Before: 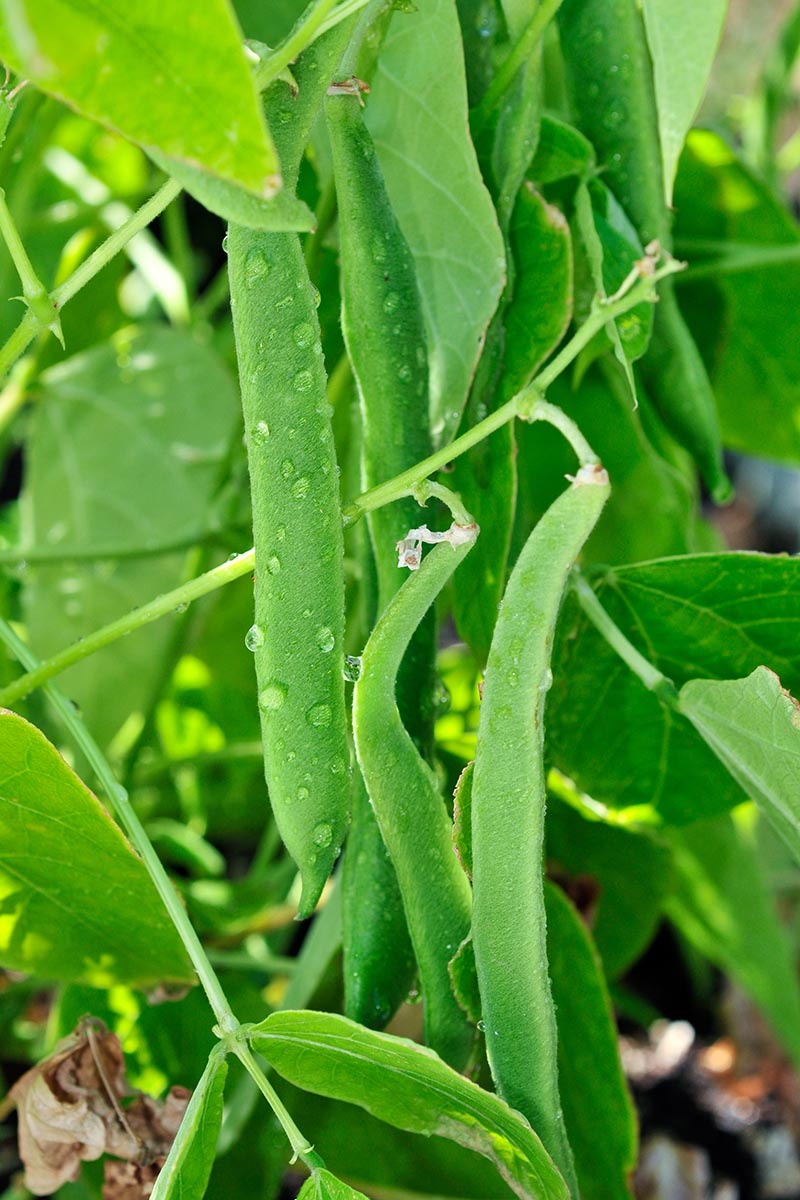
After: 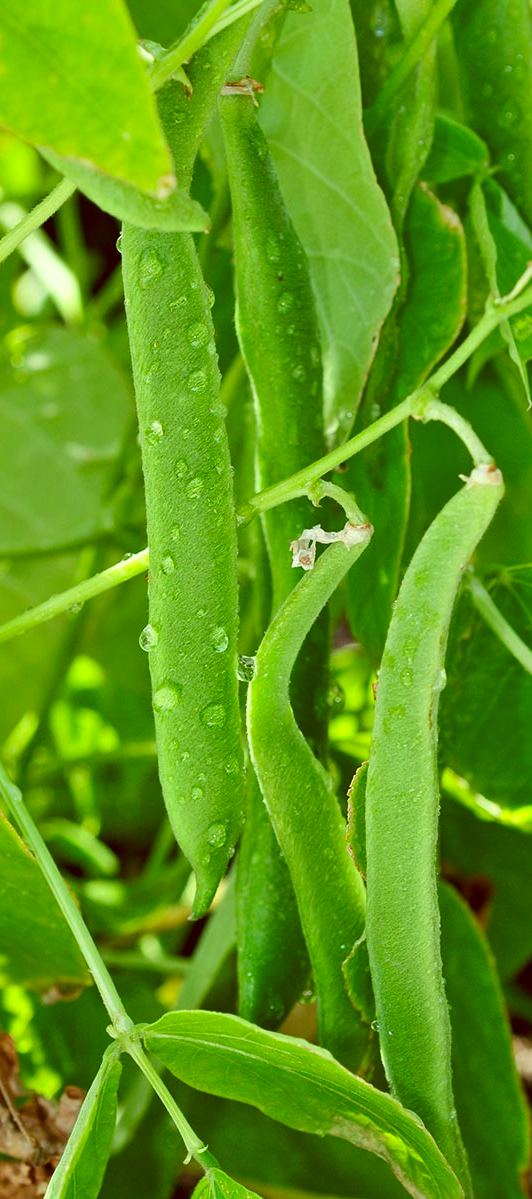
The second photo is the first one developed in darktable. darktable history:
crop and rotate: left 13.443%, right 19.941%
color correction: highlights a* -6.21, highlights b* 9.29, shadows a* 10.22, shadows b* 23.48
